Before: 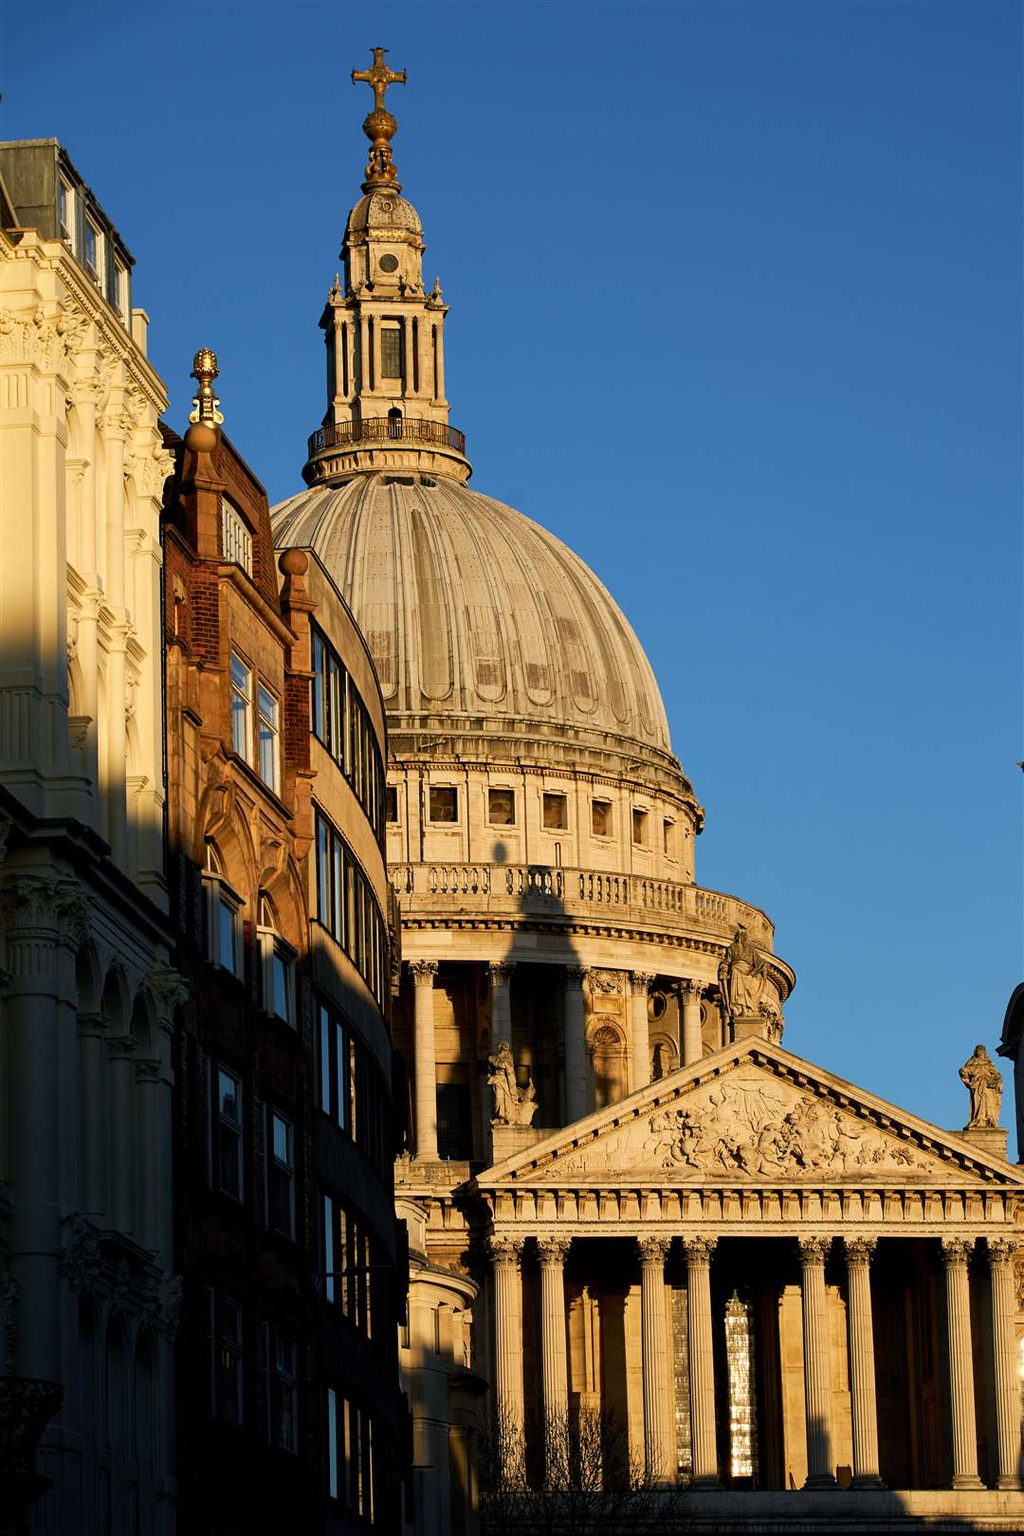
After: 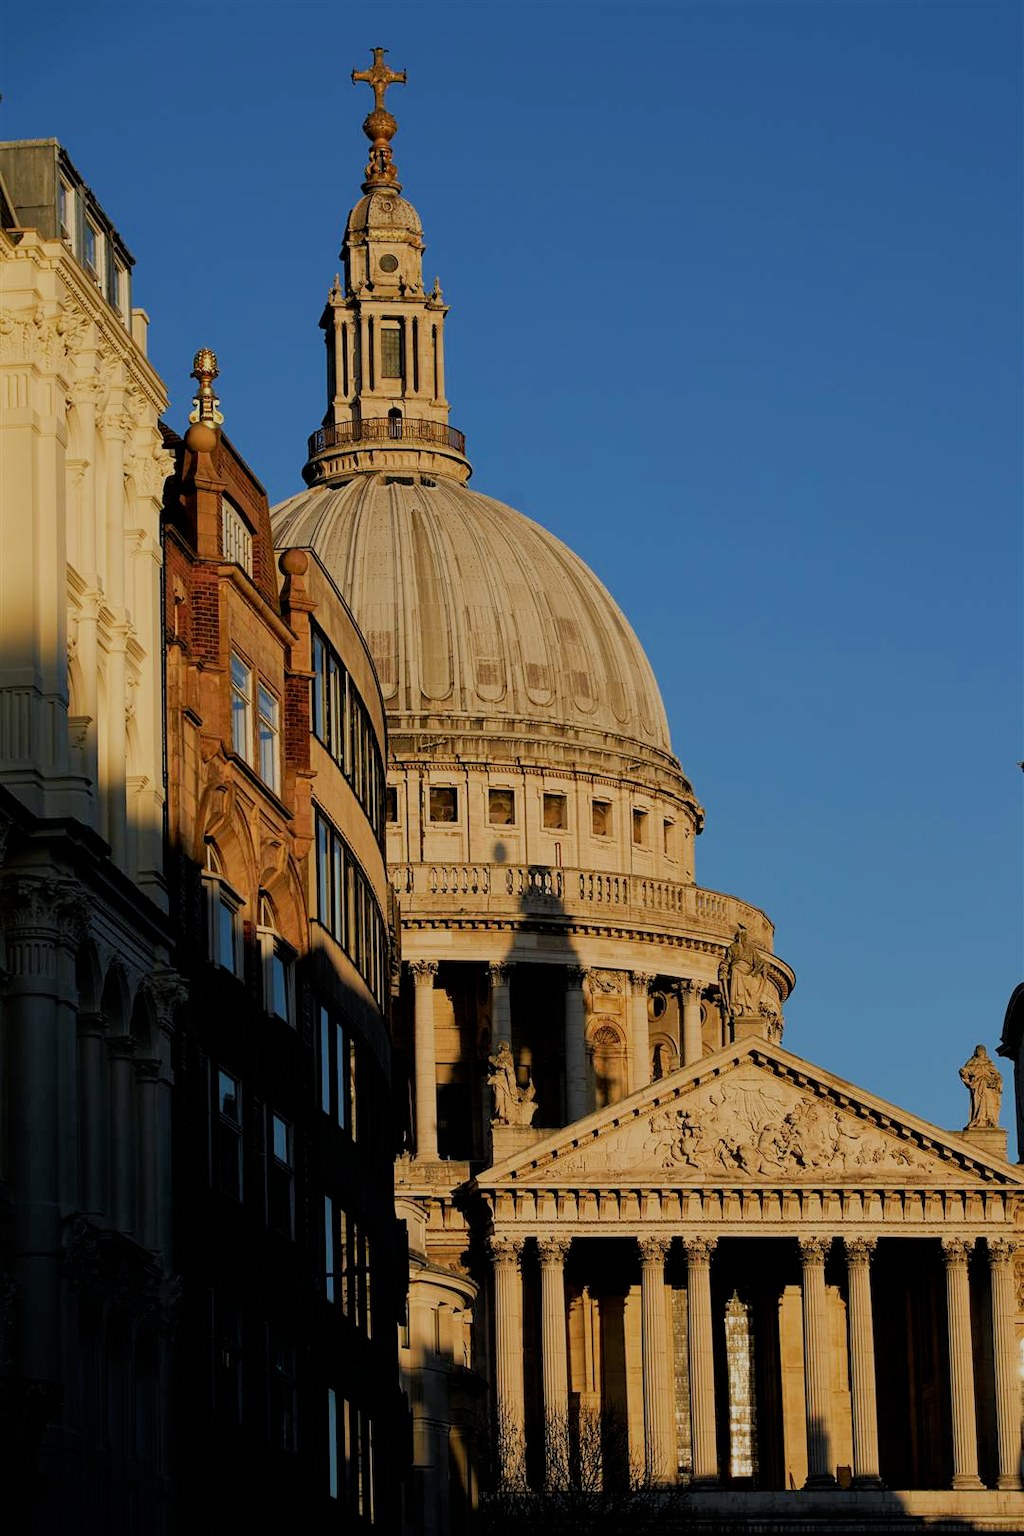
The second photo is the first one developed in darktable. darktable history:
tone equalizer: -8 EV 0.245 EV, -7 EV 0.38 EV, -6 EV 0.446 EV, -5 EV 0.246 EV, -3 EV -0.28 EV, -2 EV -0.432 EV, -1 EV -0.401 EV, +0 EV -0.241 EV, edges refinement/feathering 500, mask exposure compensation -1.57 EV, preserve details no
filmic rgb: black relative exposure -7.65 EV, white relative exposure 4.56 EV, hardness 3.61, contrast 1.053
